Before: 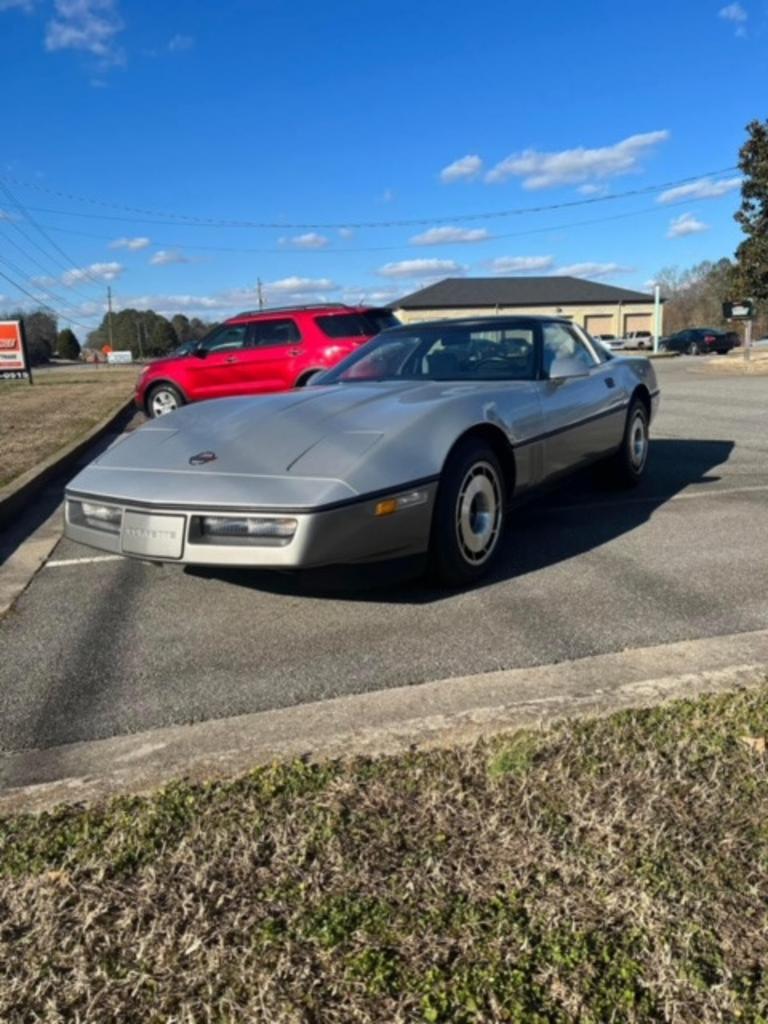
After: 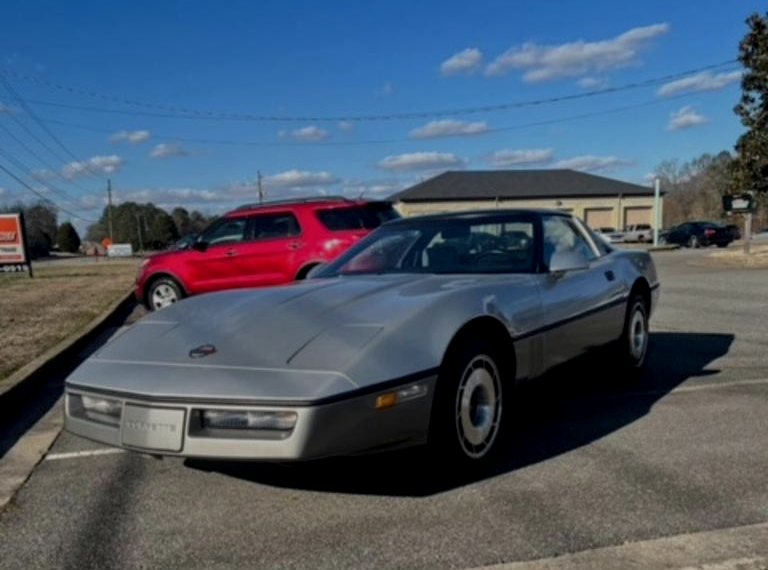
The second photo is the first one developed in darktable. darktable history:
exposure: black level correction 0, exposure 1 EV, compensate highlight preservation false
local contrast: on, module defaults
tone equalizer: -8 EV -1.98 EV, -7 EV -1.96 EV, -6 EV -1.99 EV, -5 EV -1.96 EV, -4 EV -1.99 EV, -3 EV -1.99 EV, -2 EV -1.98 EV, -1 EV -1.63 EV, +0 EV -1.99 EV
crop and rotate: top 10.494%, bottom 33.765%
